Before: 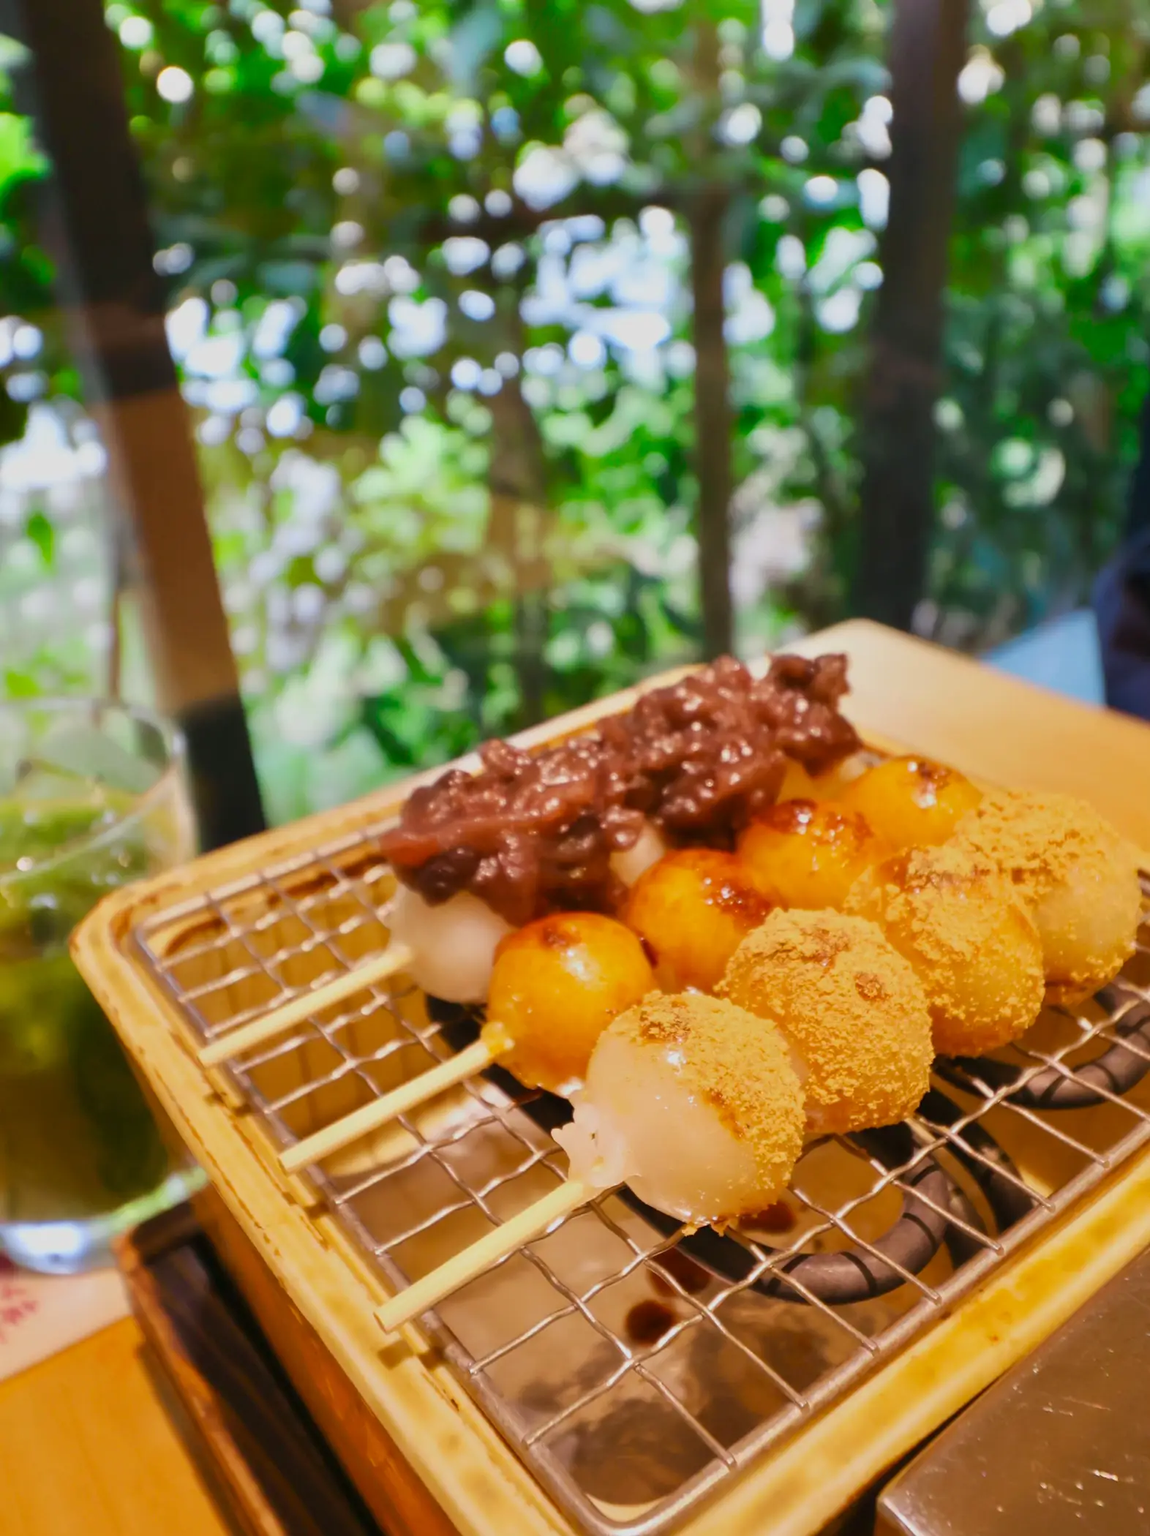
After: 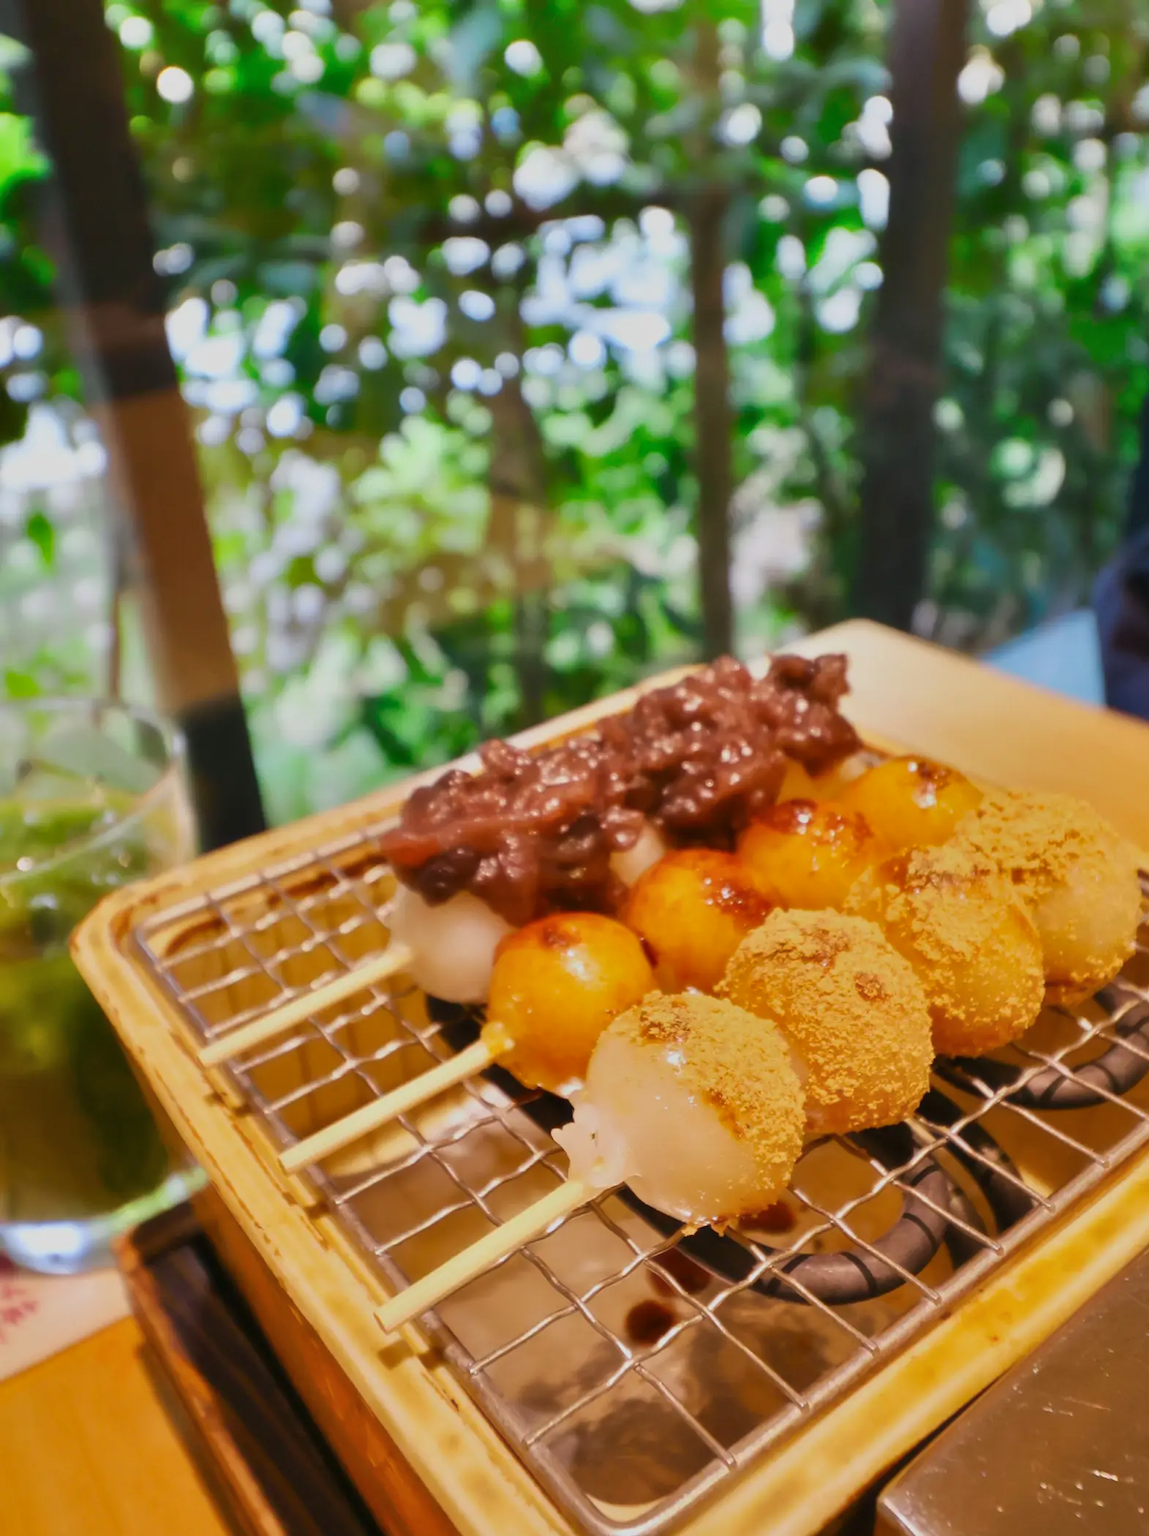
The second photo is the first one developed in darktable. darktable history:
haze removal: strength -0.1, adaptive false
shadows and highlights: shadows 43.71, white point adjustment -1.46, soften with gaussian
